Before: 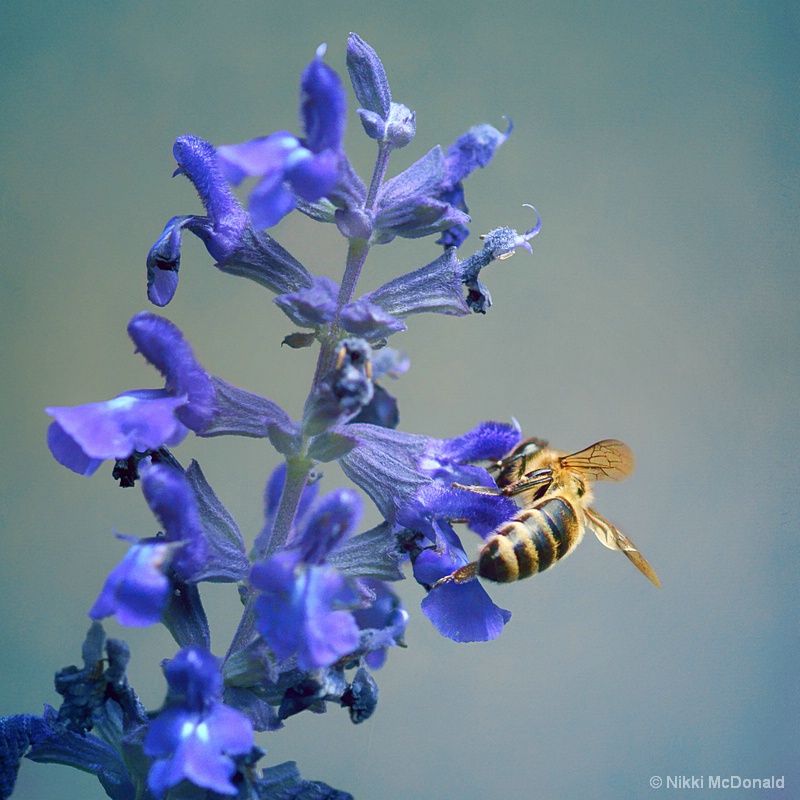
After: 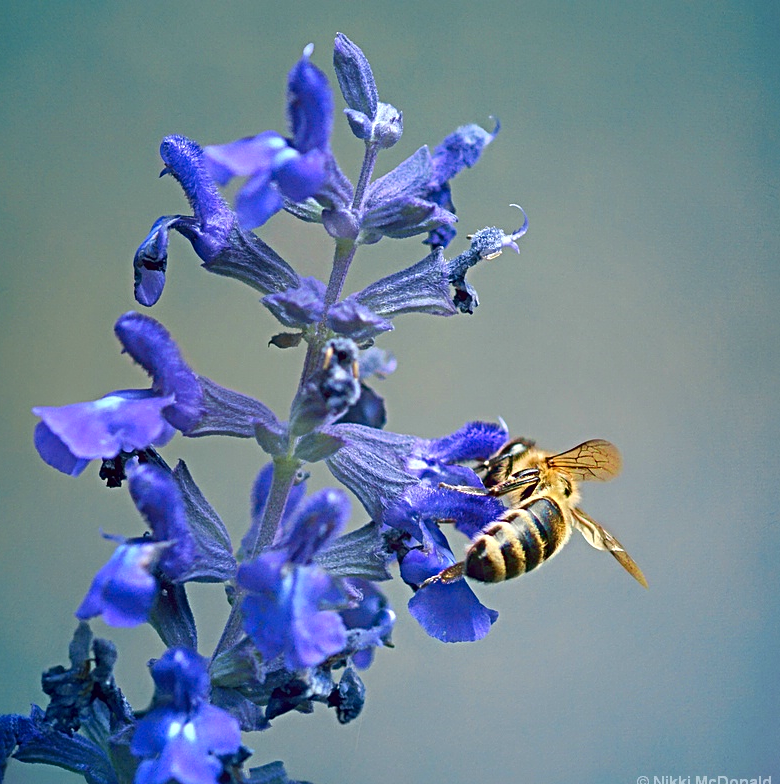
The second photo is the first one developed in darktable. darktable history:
contrast brightness saturation: saturation 0.099
sharpen: radius 4.844
crop: left 1.714%, right 0.28%, bottom 1.793%
